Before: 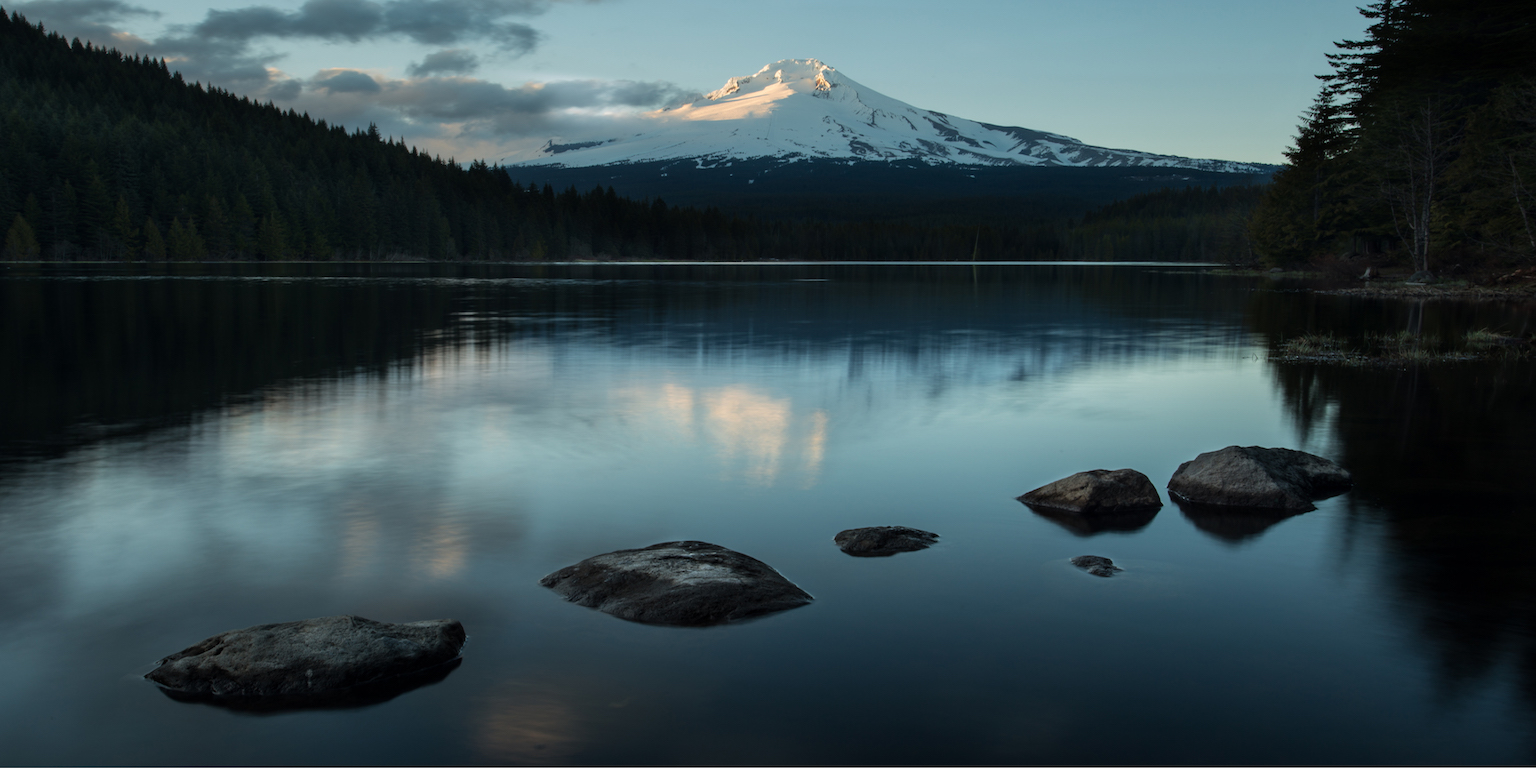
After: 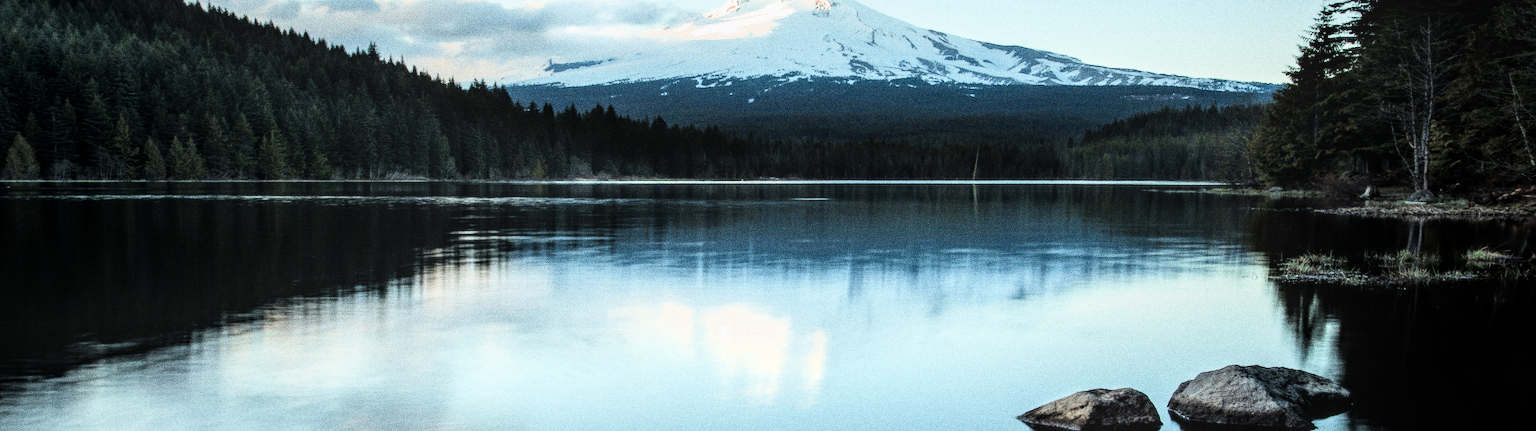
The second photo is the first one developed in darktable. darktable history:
crop and rotate: top 10.605%, bottom 33.274%
exposure: exposure 2.25 EV, compensate highlight preservation false
filmic rgb: black relative exposure -5 EV, hardness 2.88, contrast 1.3
grain: coarseness 0.09 ISO, strength 40%
local contrast: on, module defaults
